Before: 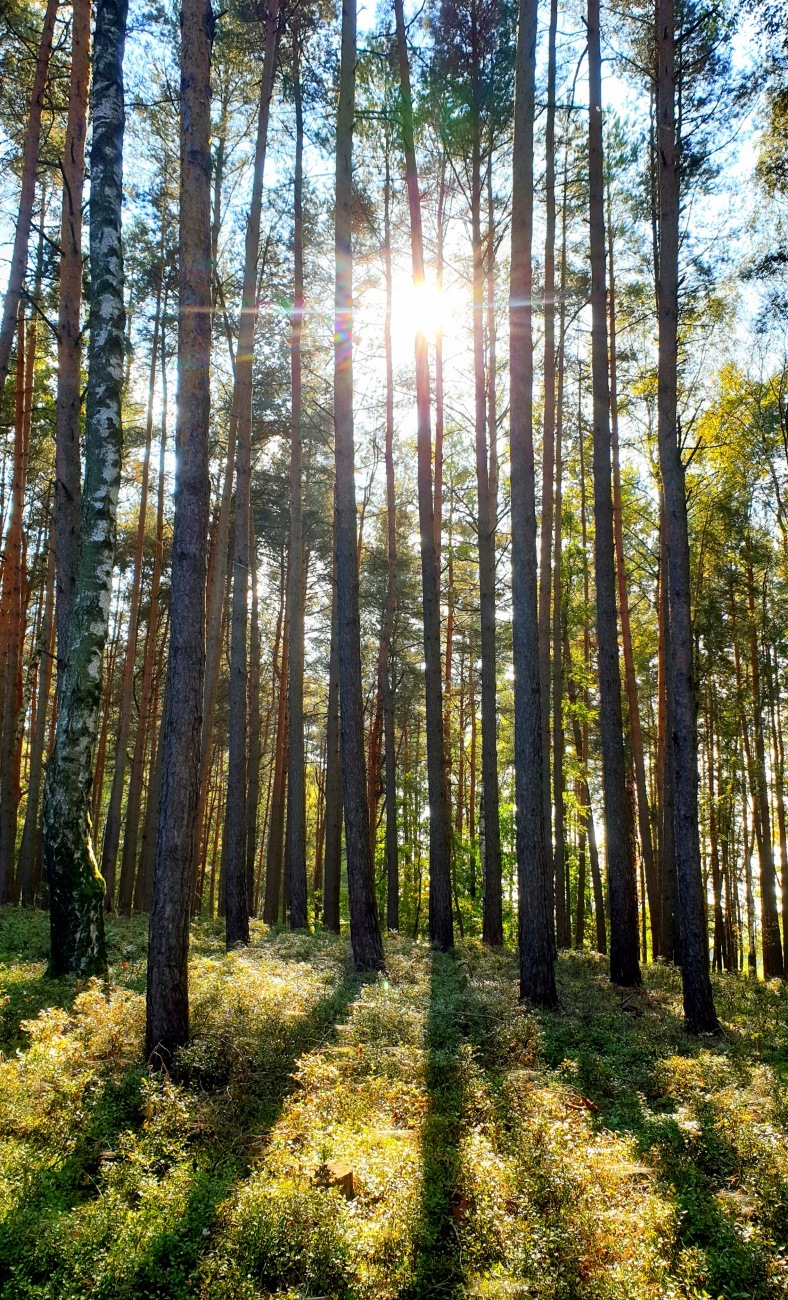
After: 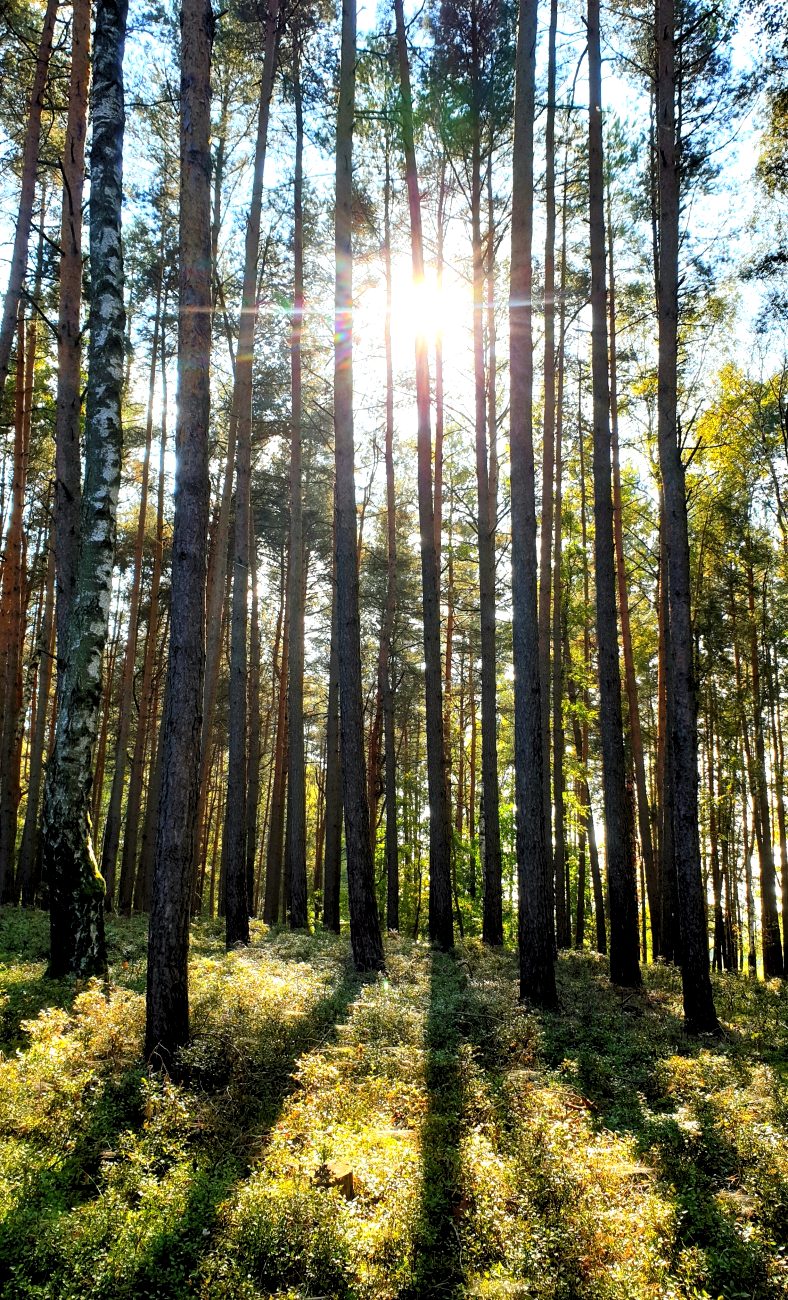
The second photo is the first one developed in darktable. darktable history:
levels: gray 50.72%, levels [0.062, 0.494, 0.925]
